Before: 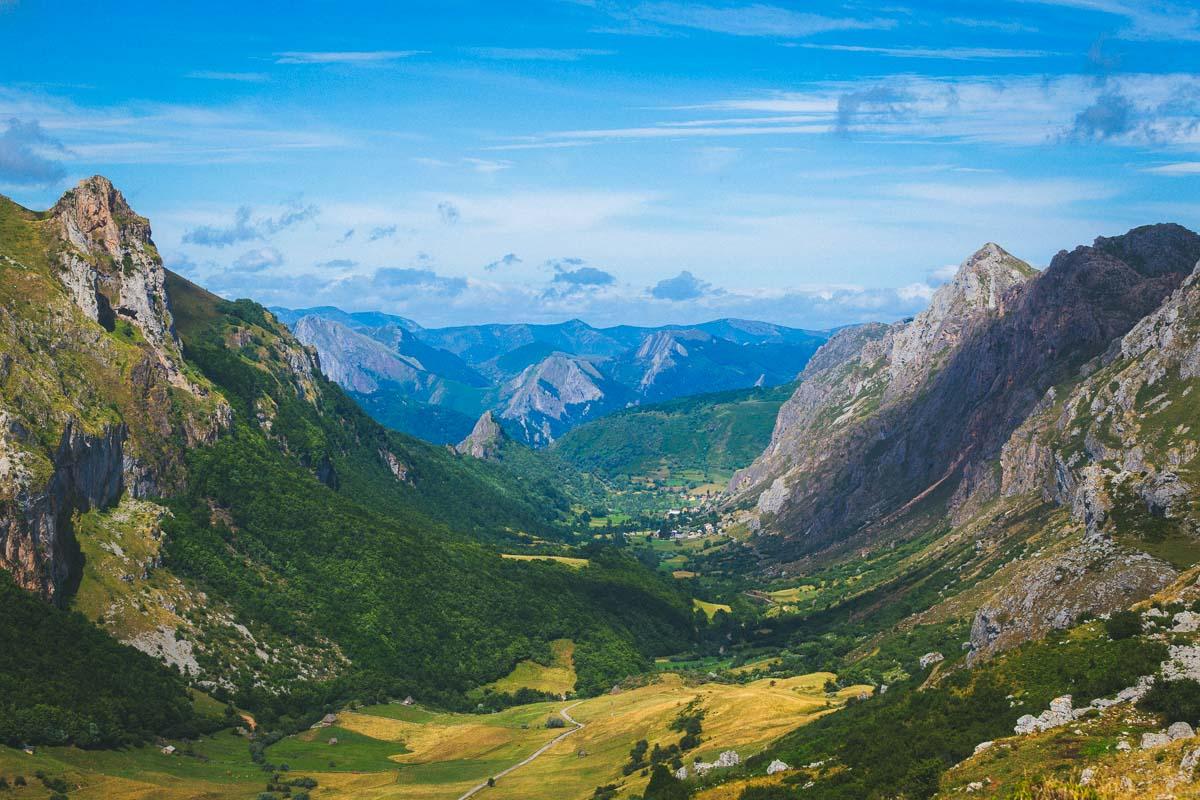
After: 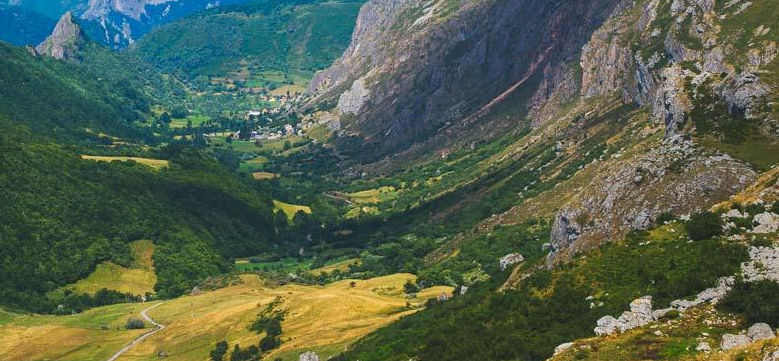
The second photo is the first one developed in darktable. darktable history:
crop and rotate: left 35.036%, top 49.914%, bottom 4.859%
